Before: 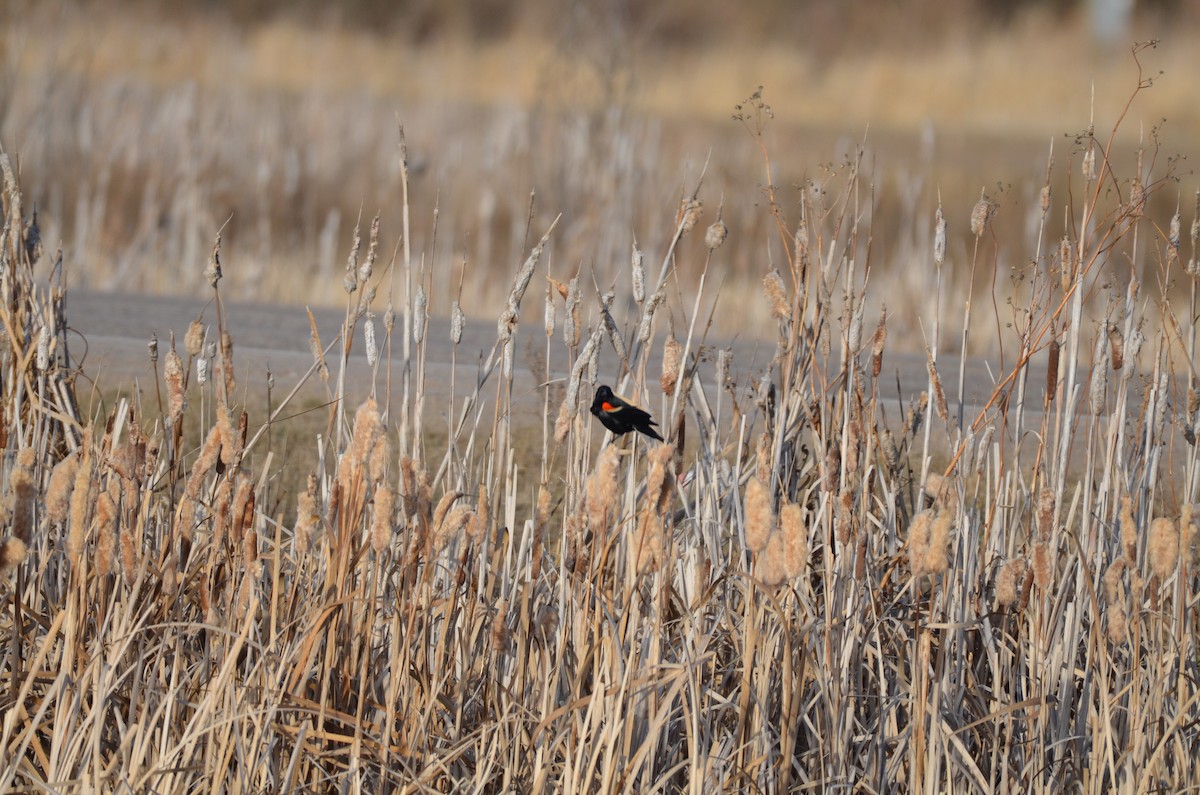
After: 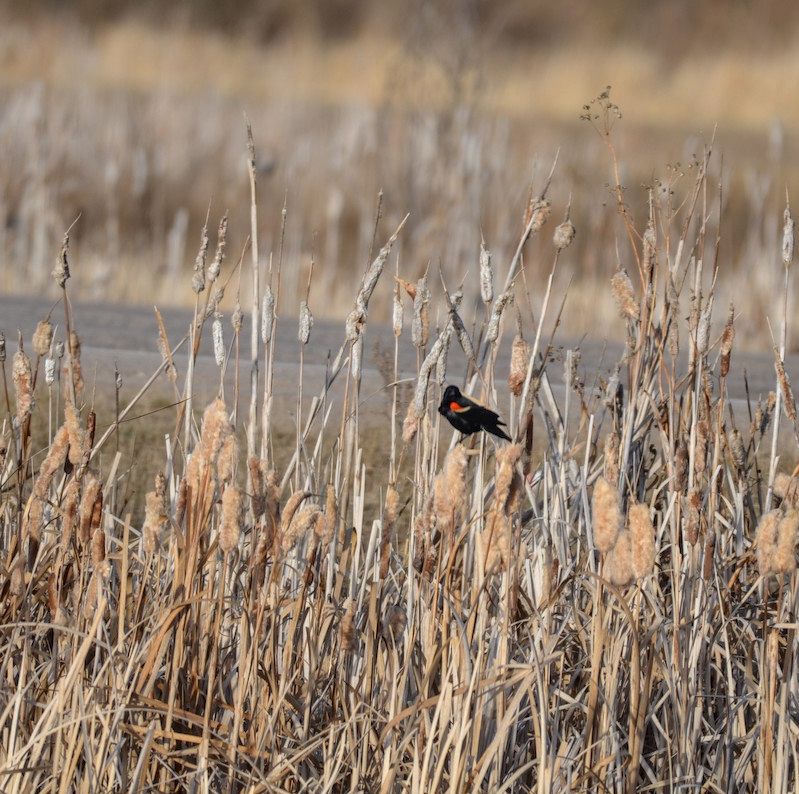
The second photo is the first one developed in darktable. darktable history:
local contrast: on, module defaults
tone equalizer: on, module defaults
crop and rotate: left 12.673%, right 20.66%
